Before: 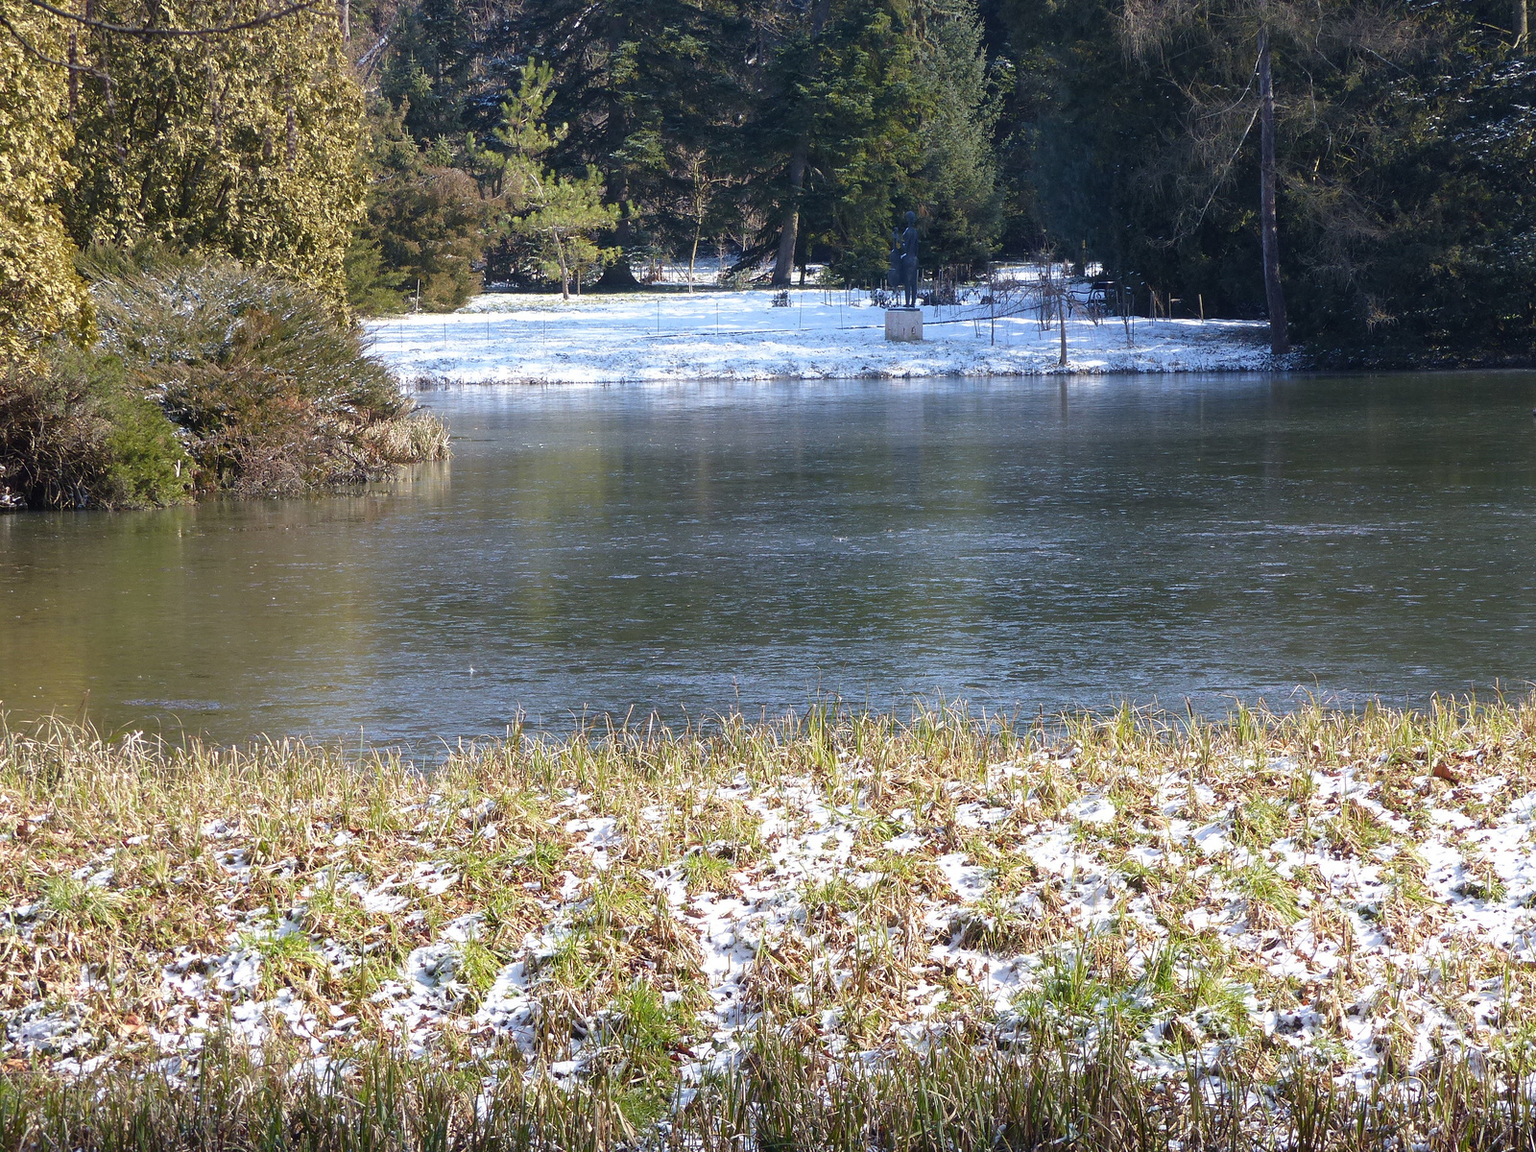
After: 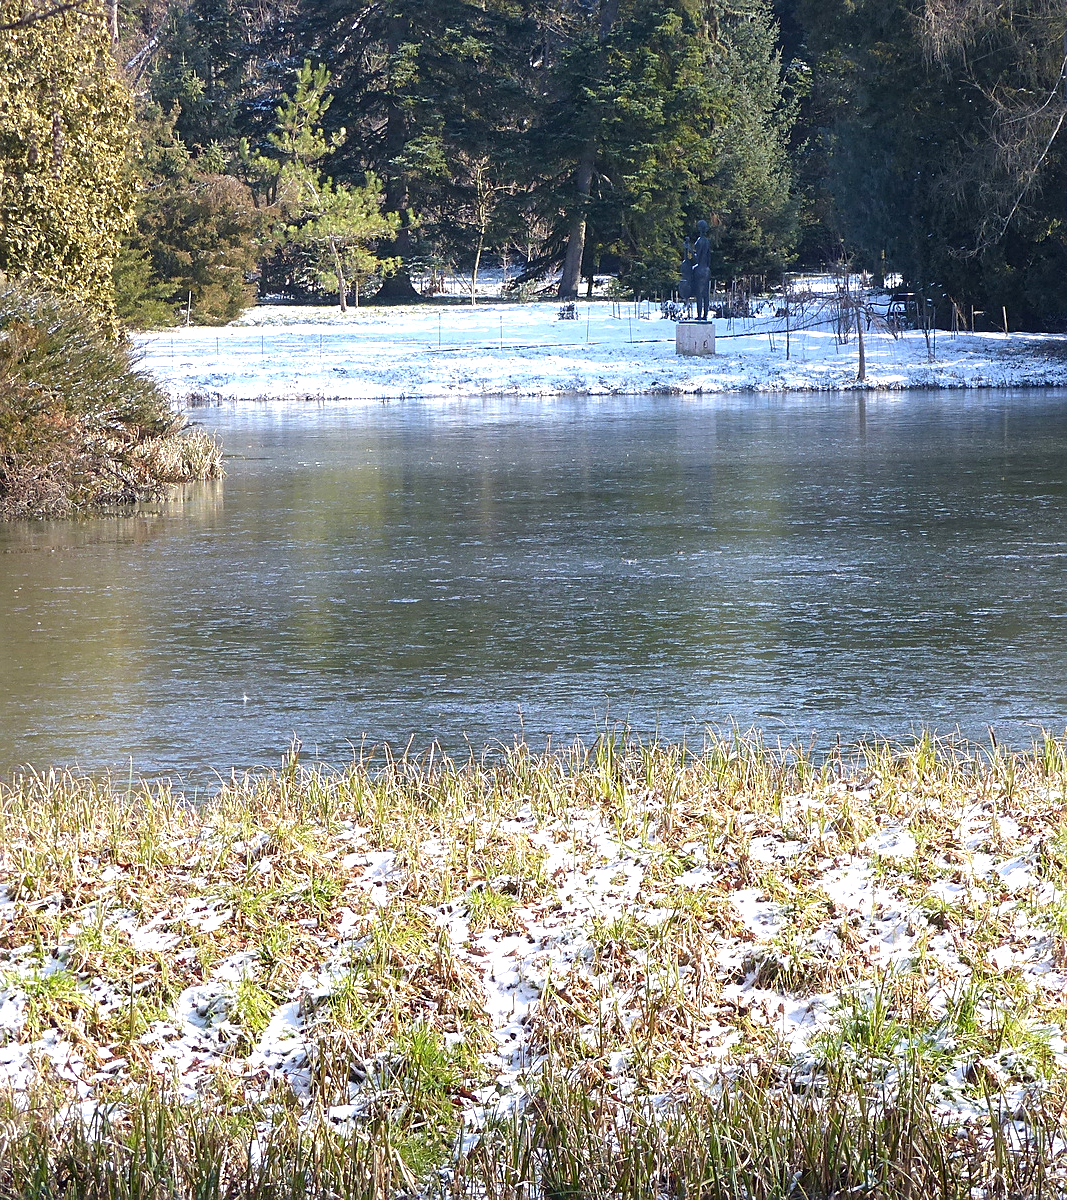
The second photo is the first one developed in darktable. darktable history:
crop and rotate: left 15.396%, right 17.902%
exposure: black level correction 0.001, exposure 0.499 EV, compensate highlight preservation false
sharpen: on, module defaults
